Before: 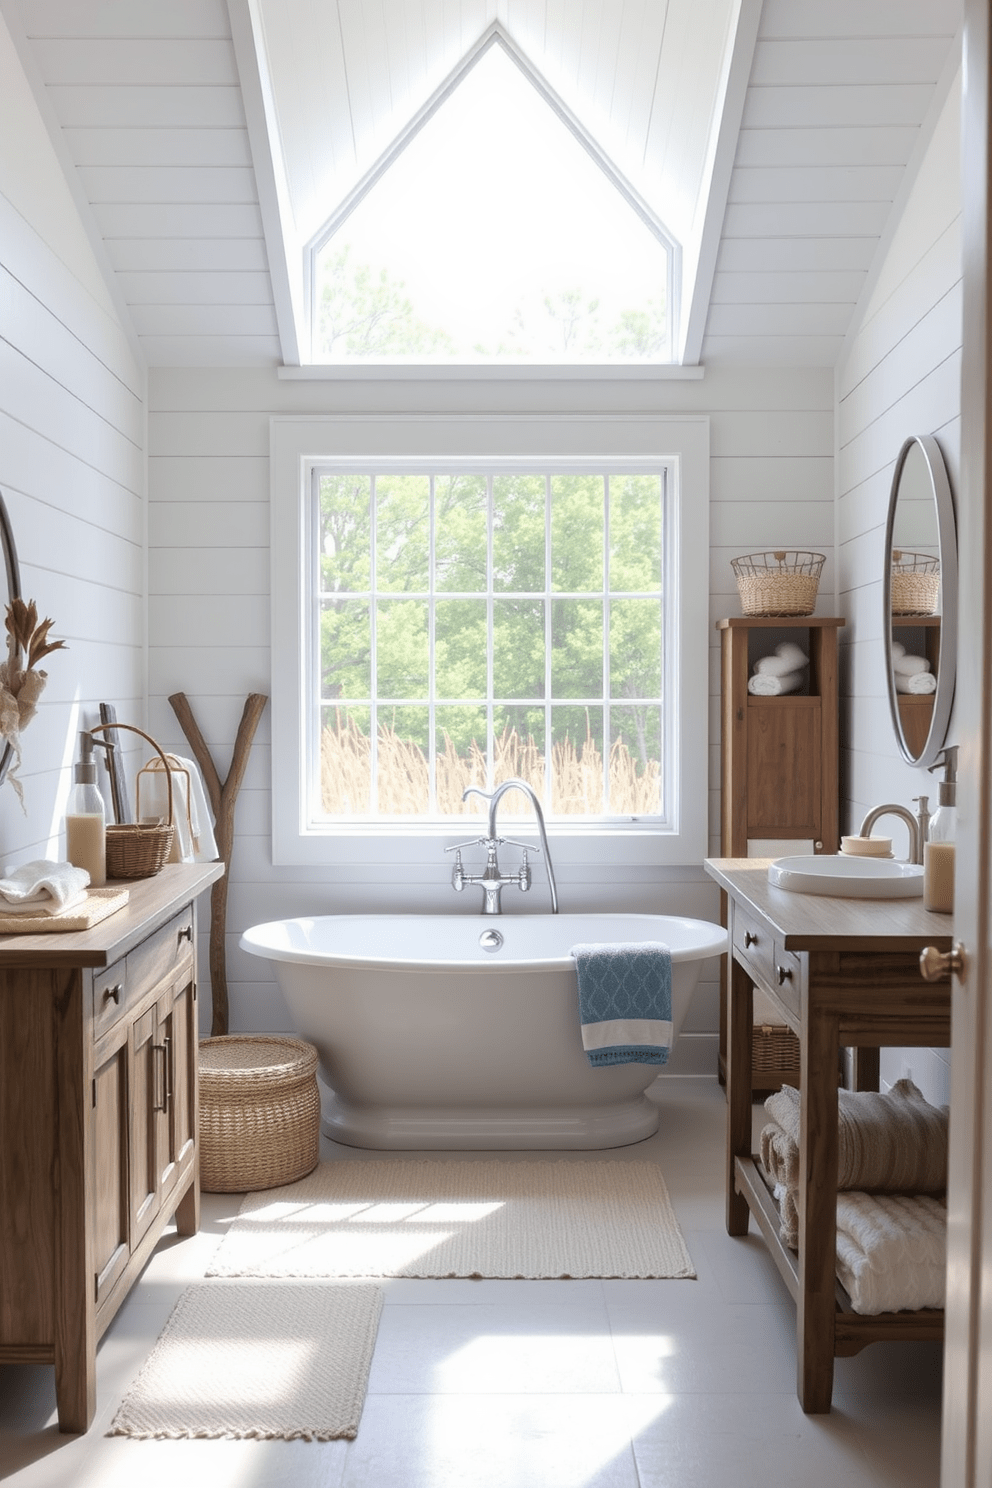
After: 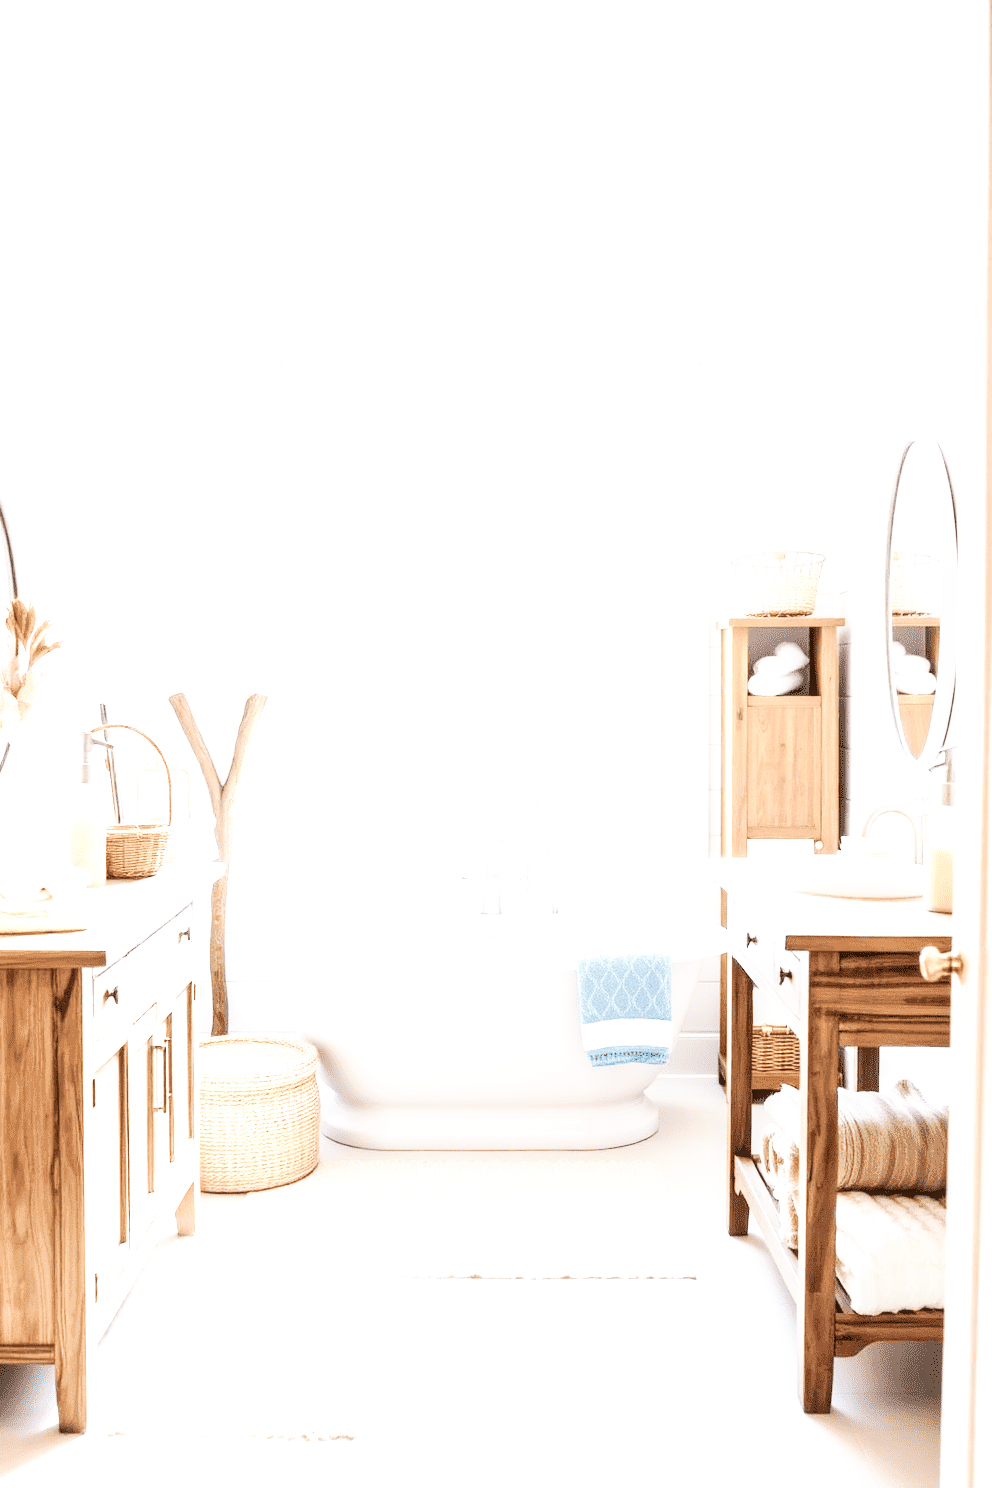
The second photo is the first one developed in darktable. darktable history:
local contrast: detail 130%
tone curve: curves: ch0 [(0.021, 0) (0.104, 0.052) (0.496, 0.526) (0.737, 0.783) (1, 1)], color space Lab, independent channels, preserve colors none
exposure: exposure 1.994 EV, compensate highlight preservation false
base curve: curves: ch0 [(0, 0) (0.007, 0.004) (0.027, 0.03) (0.046, 0.07) (0.207, 0.54) (0.442, 0.872) (0.673, 0.972) (1, 1)], preserve colors none
